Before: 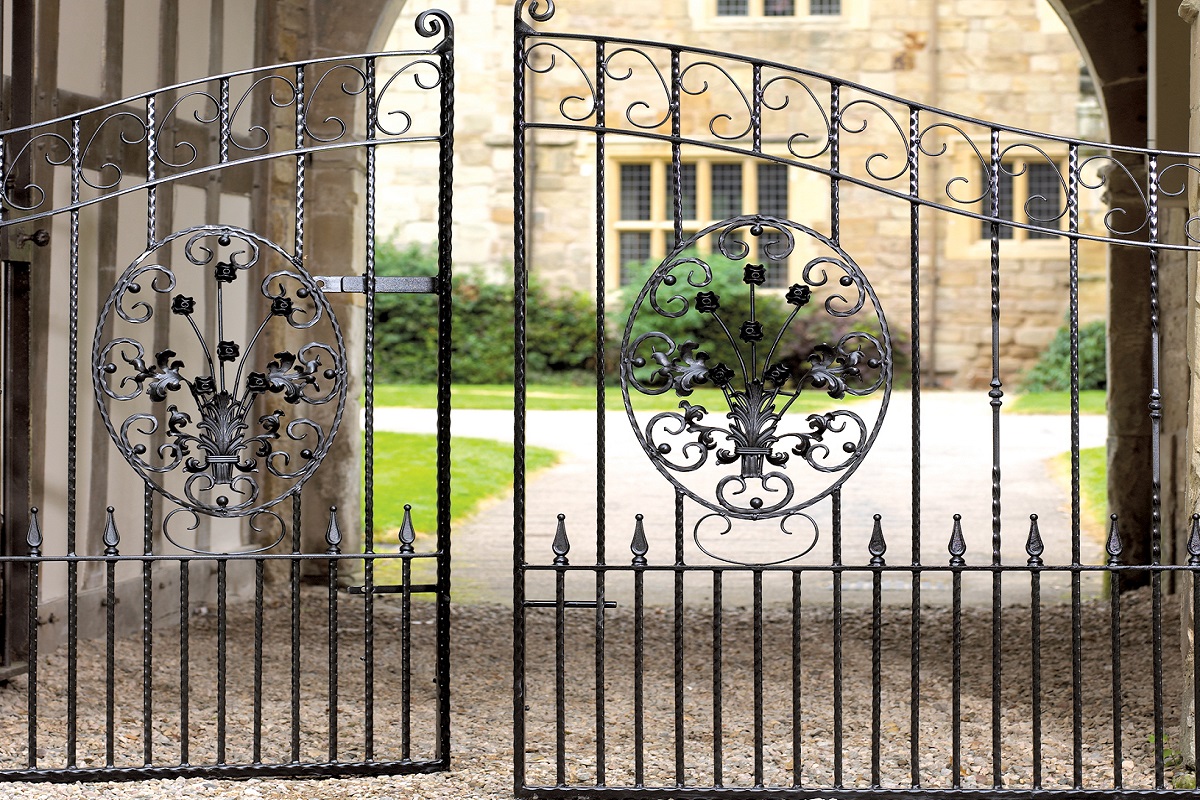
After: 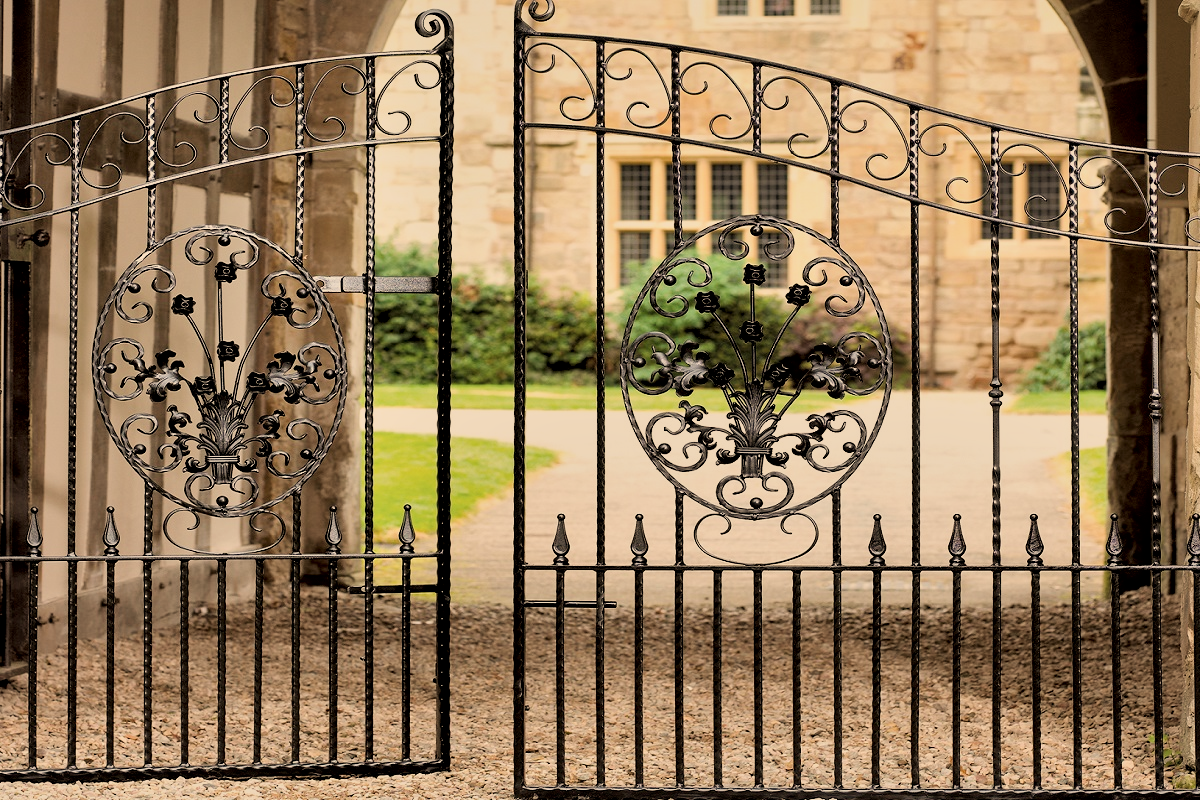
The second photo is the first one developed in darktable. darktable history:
filmic rgb: black relative exposure -7.65 EV, white relative exposure 4.56 EV, hardness 3.61
white balance: red 1.138, green 0.996, blue 0.812
local contrast: mode bilateral grid, contrast 25, coarseness 47, detail 151%, midtone range 0.2
